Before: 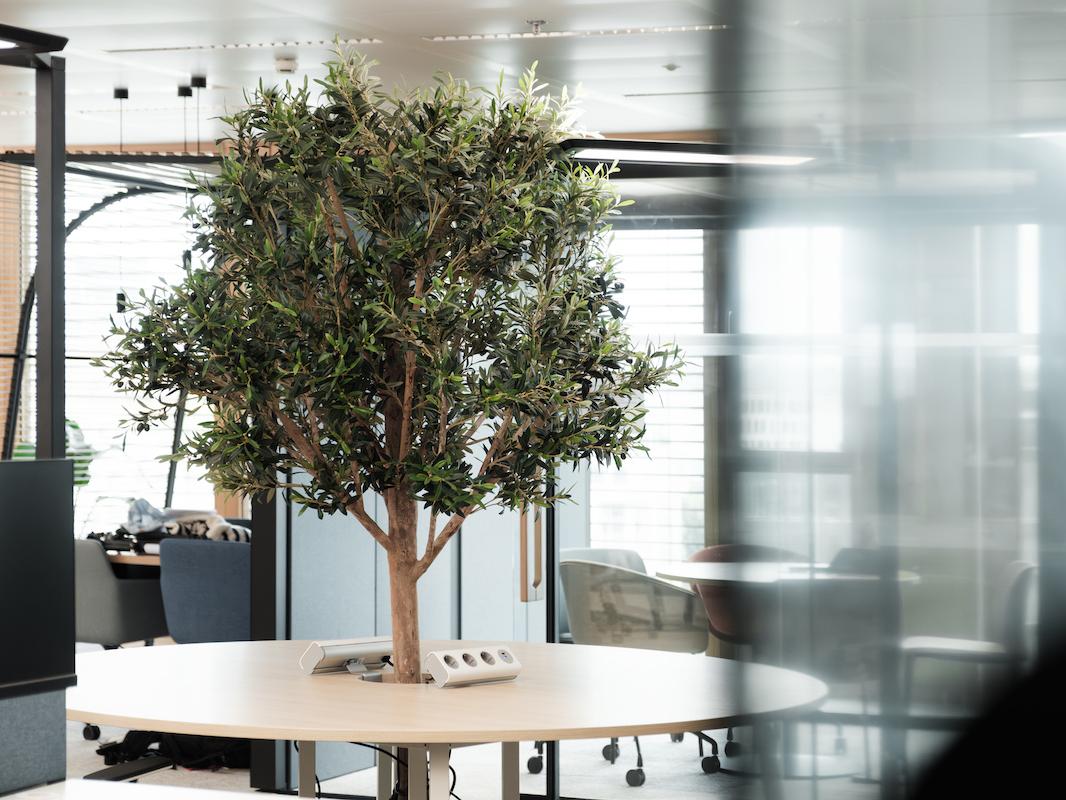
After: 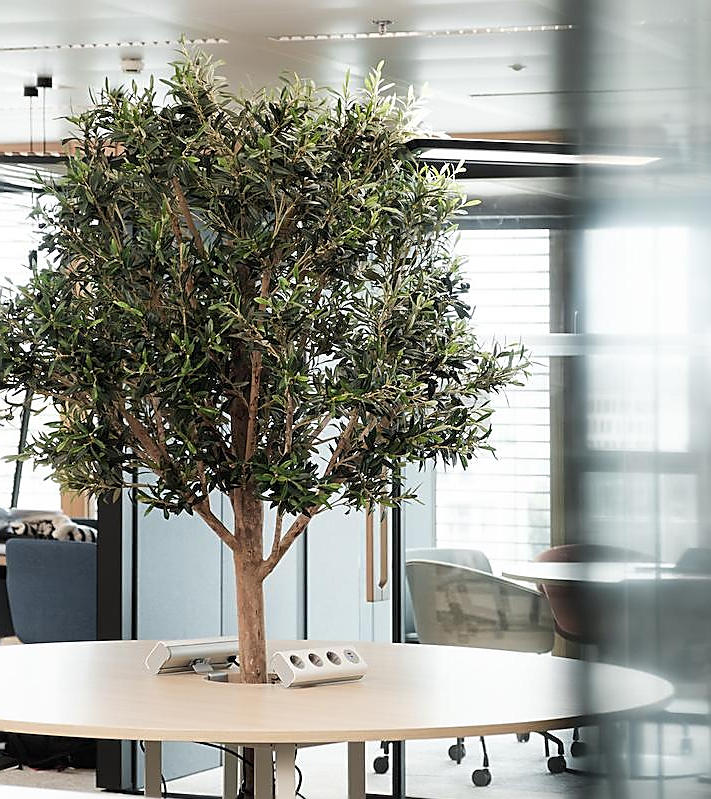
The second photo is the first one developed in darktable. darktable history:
crop and rotate: left 14.481%, right 18.802%
sharpen: radius 1.401, amount 1.261, threshold 0.845
